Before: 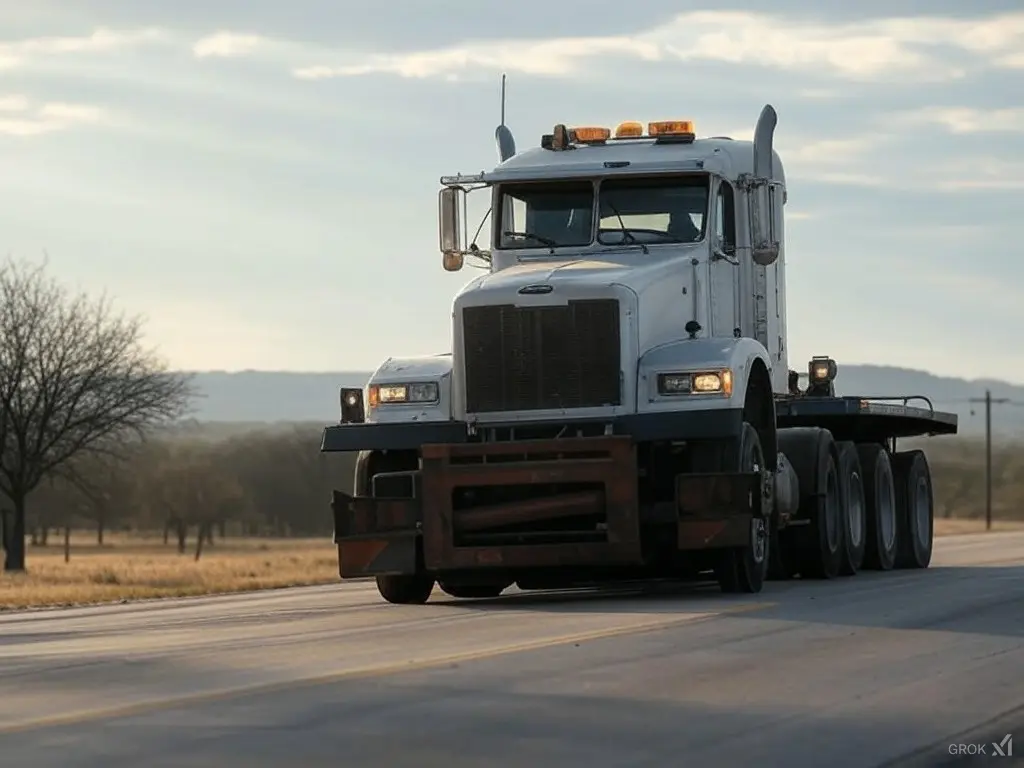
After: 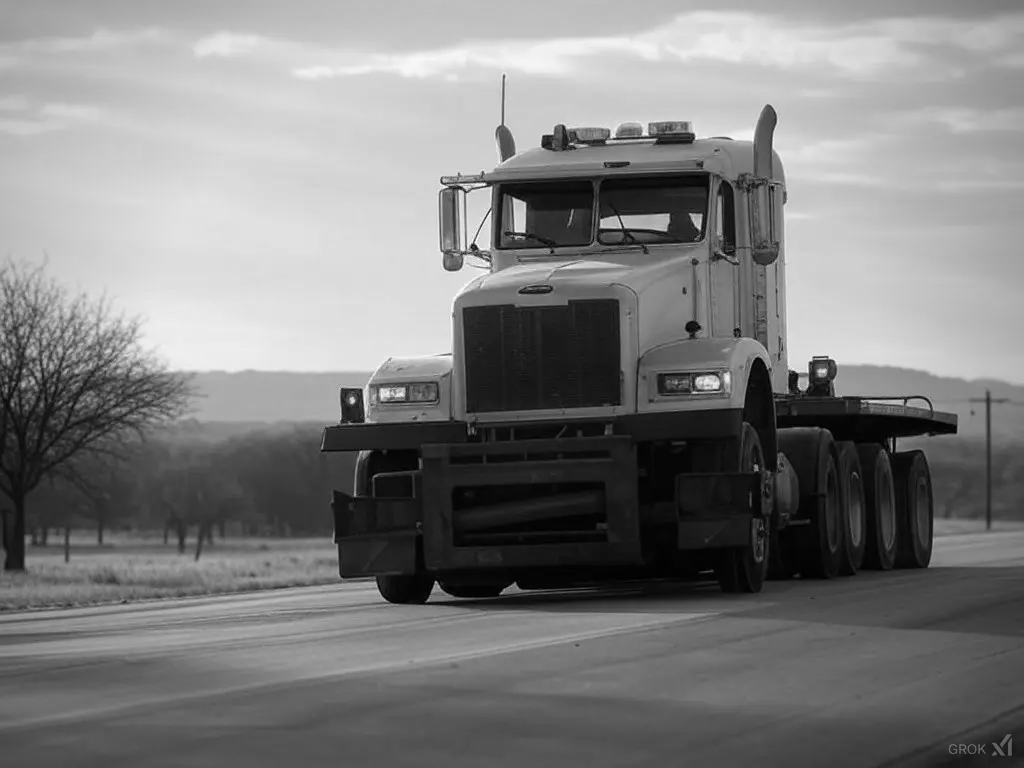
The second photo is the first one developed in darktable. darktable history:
vignetting: fall-off start 71.74%
monochrome: on, module defaults
